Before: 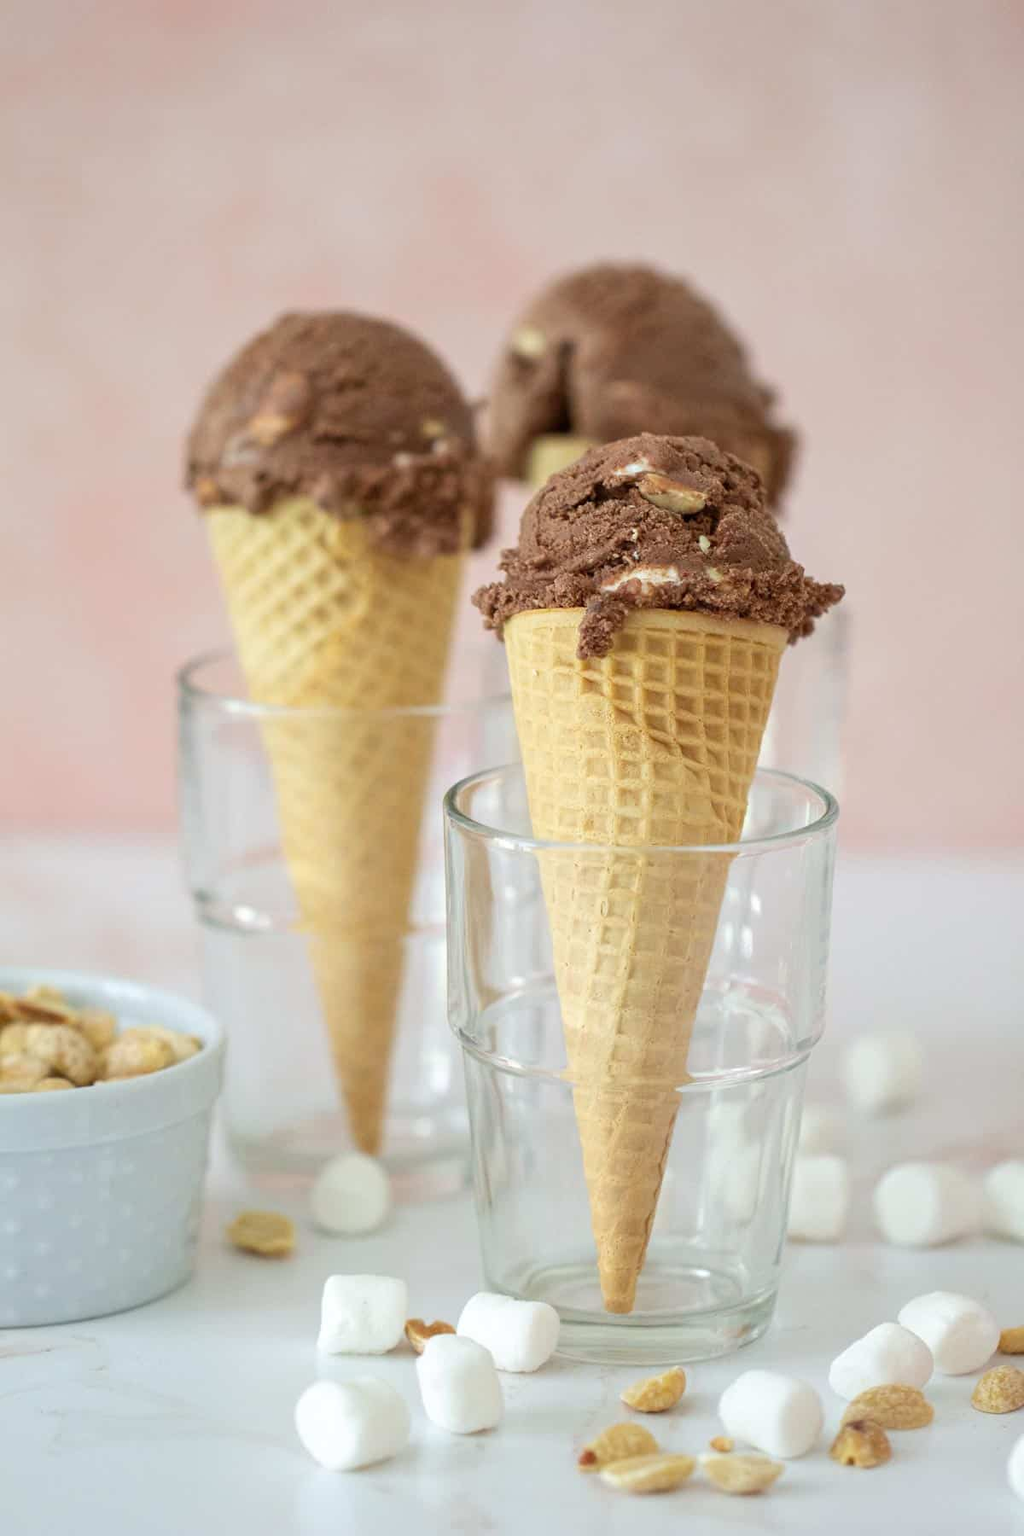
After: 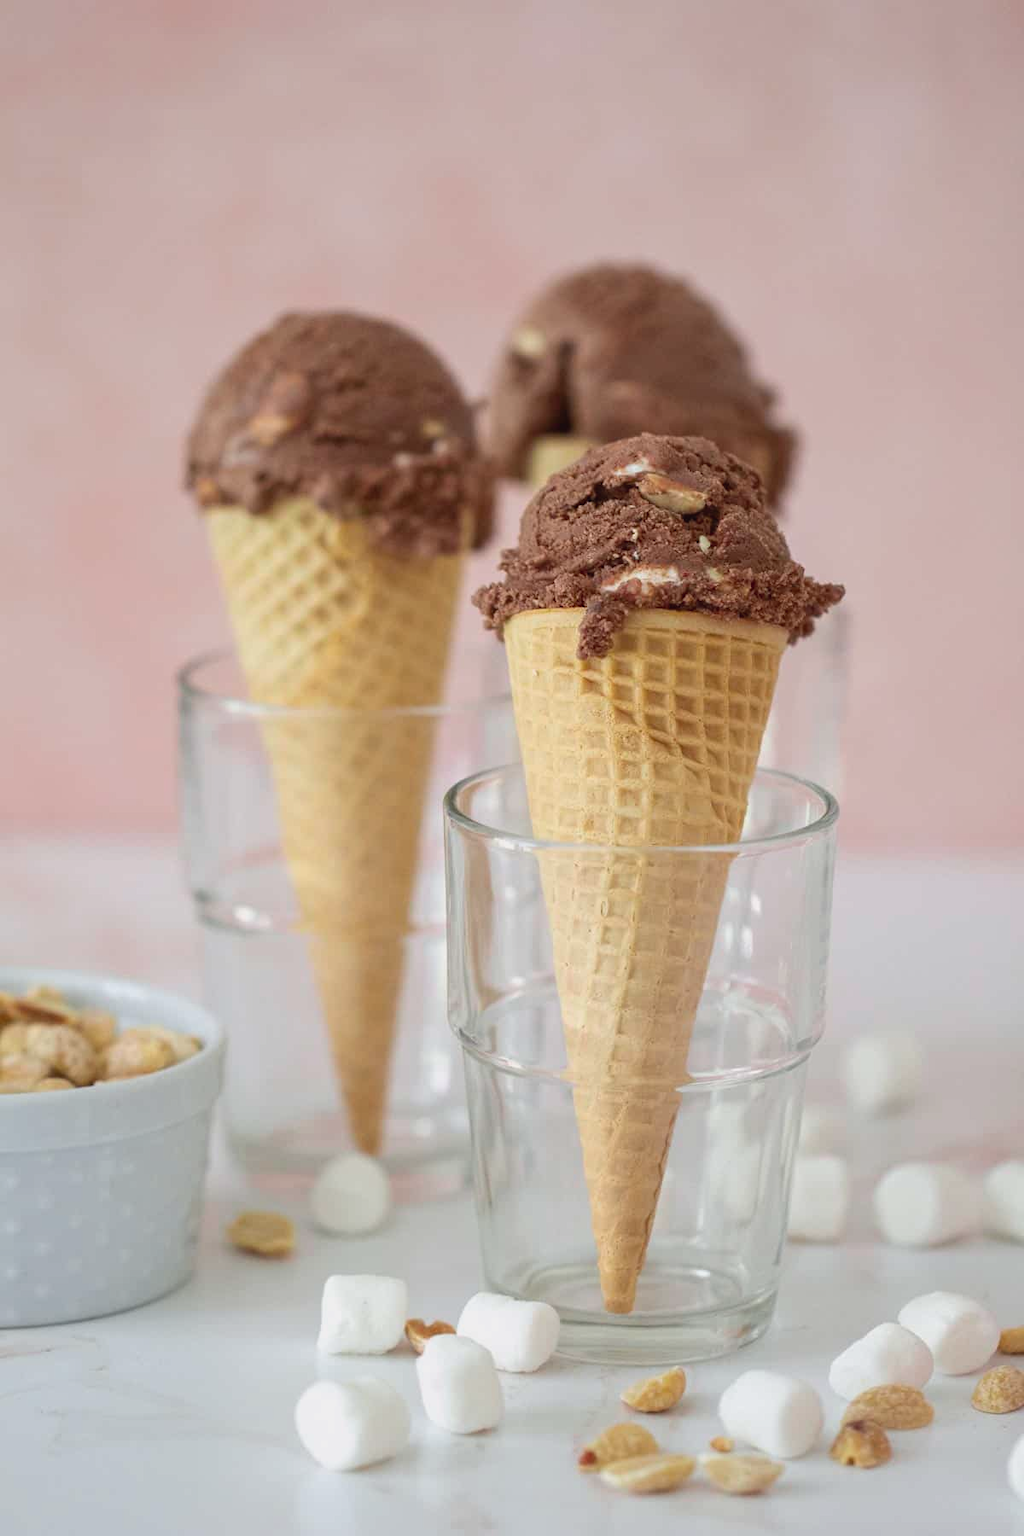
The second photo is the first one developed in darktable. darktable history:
tone curve: curves: ch0 [(0, 0.029) (0.253, 0.237) (1, 0.945)]; ch1 [(0, 0) (0.401, 0.42) (0.442, 0.47) (0.492, 0.498) (0.511, 0.523) (0.557, 0.565) (0.66, 0.683) (1, 1)]; ch2 [(0, 0) (0.394, 0.413) (0.5, 0.5) (0.578, 0.568) (1, 1)], color space Lab, independent channels, preserve colors none
